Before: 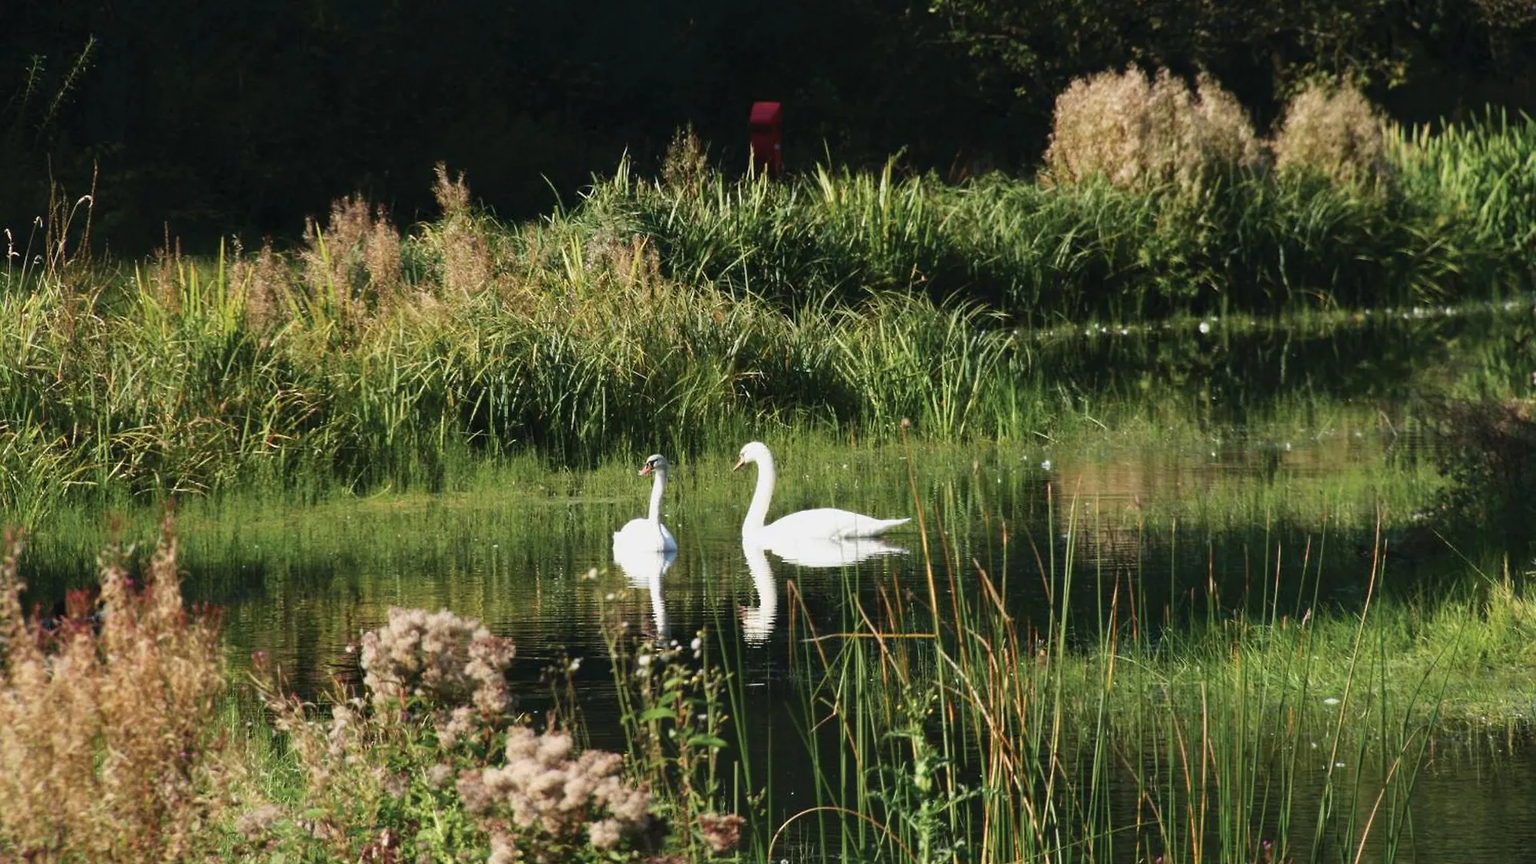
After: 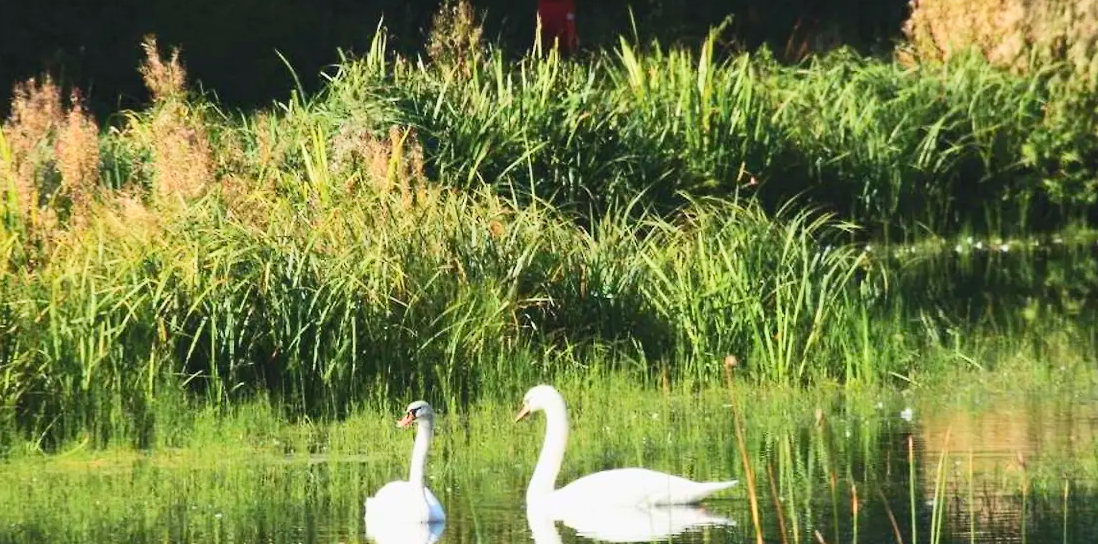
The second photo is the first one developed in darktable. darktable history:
base curve: curves: ch0 [(0, 0) (0.262, 0.32) (0.722, 0.705) (1, 1)]
crop: left 20.932%, top 15.471%, right 21.848%, bottom 34.081%
contrast brightness saturation: contrast 0.24, brightness 0.26, saturation 0.39
